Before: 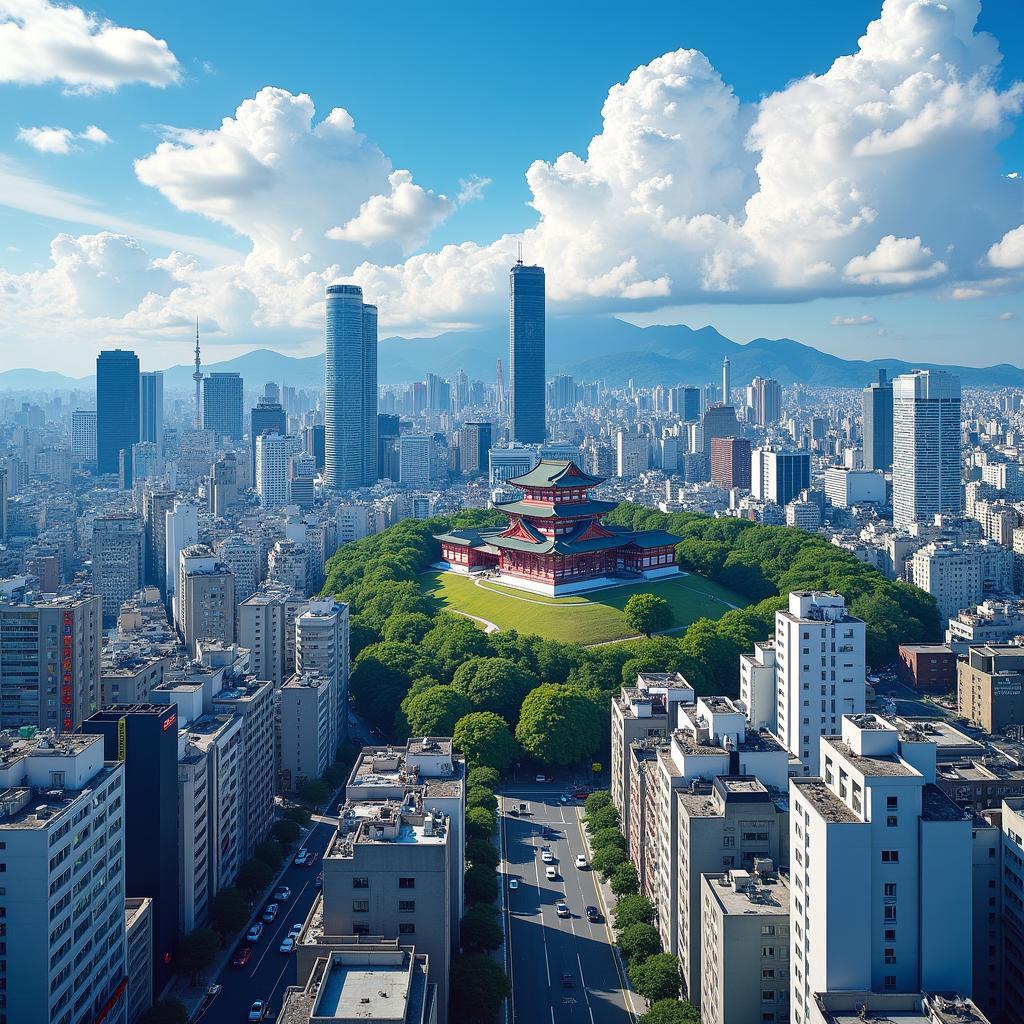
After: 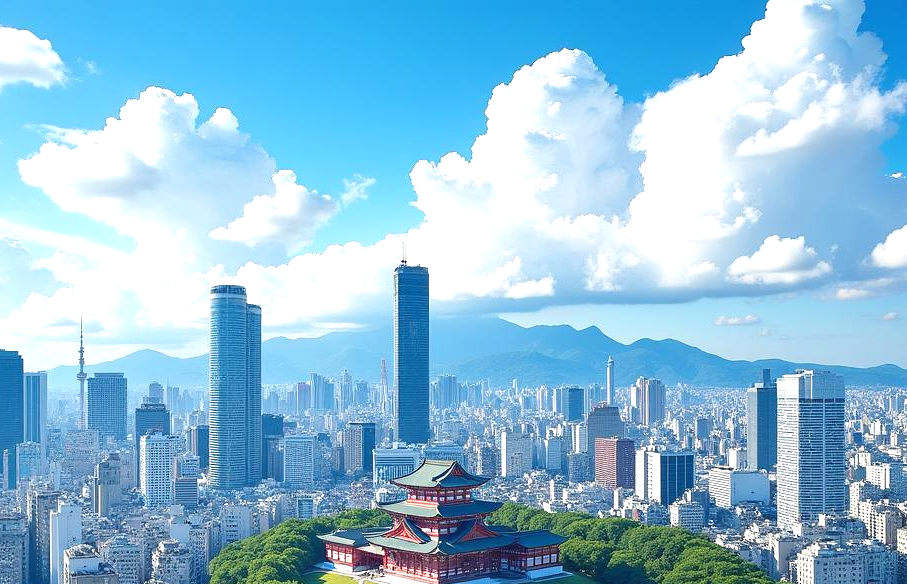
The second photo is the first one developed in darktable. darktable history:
exposure: exposure 0.566 EV, compensate exposure bias true, compensate highlight preservation false
crop and rotate: left 11.38%, bottom 42.885%
